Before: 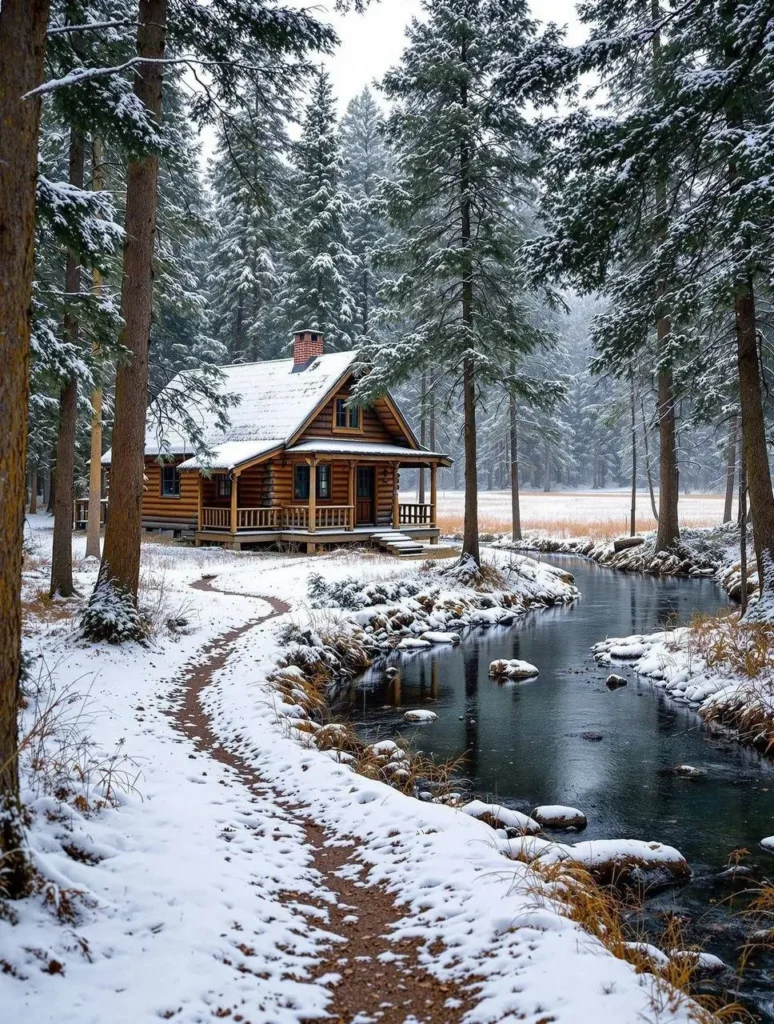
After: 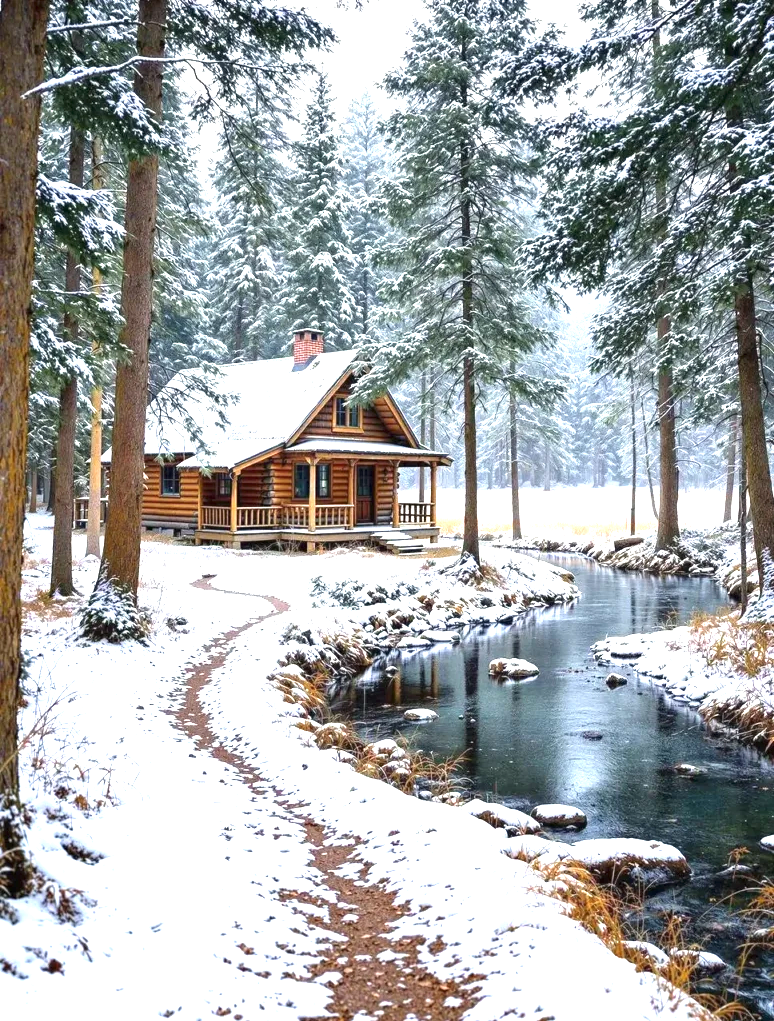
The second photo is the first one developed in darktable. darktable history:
exposure: black level correction 0, exposure 1.501 EV, compensate exposure bias true, compensate highlight preservation false
crop: top 0.104%, bottom 0.107%
